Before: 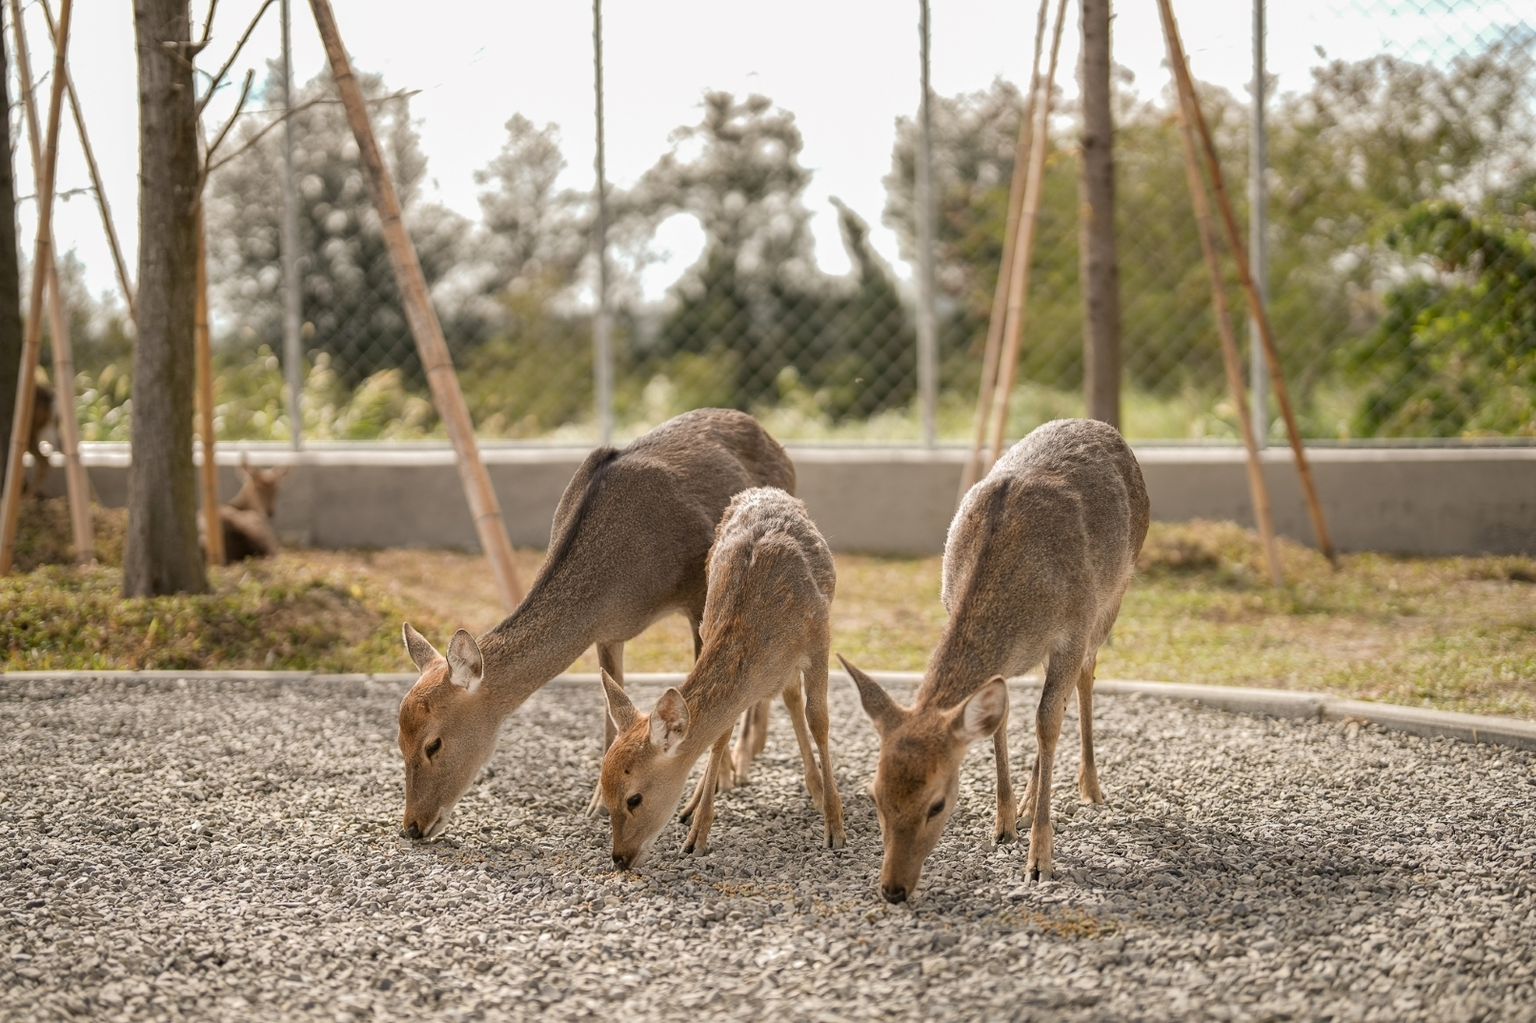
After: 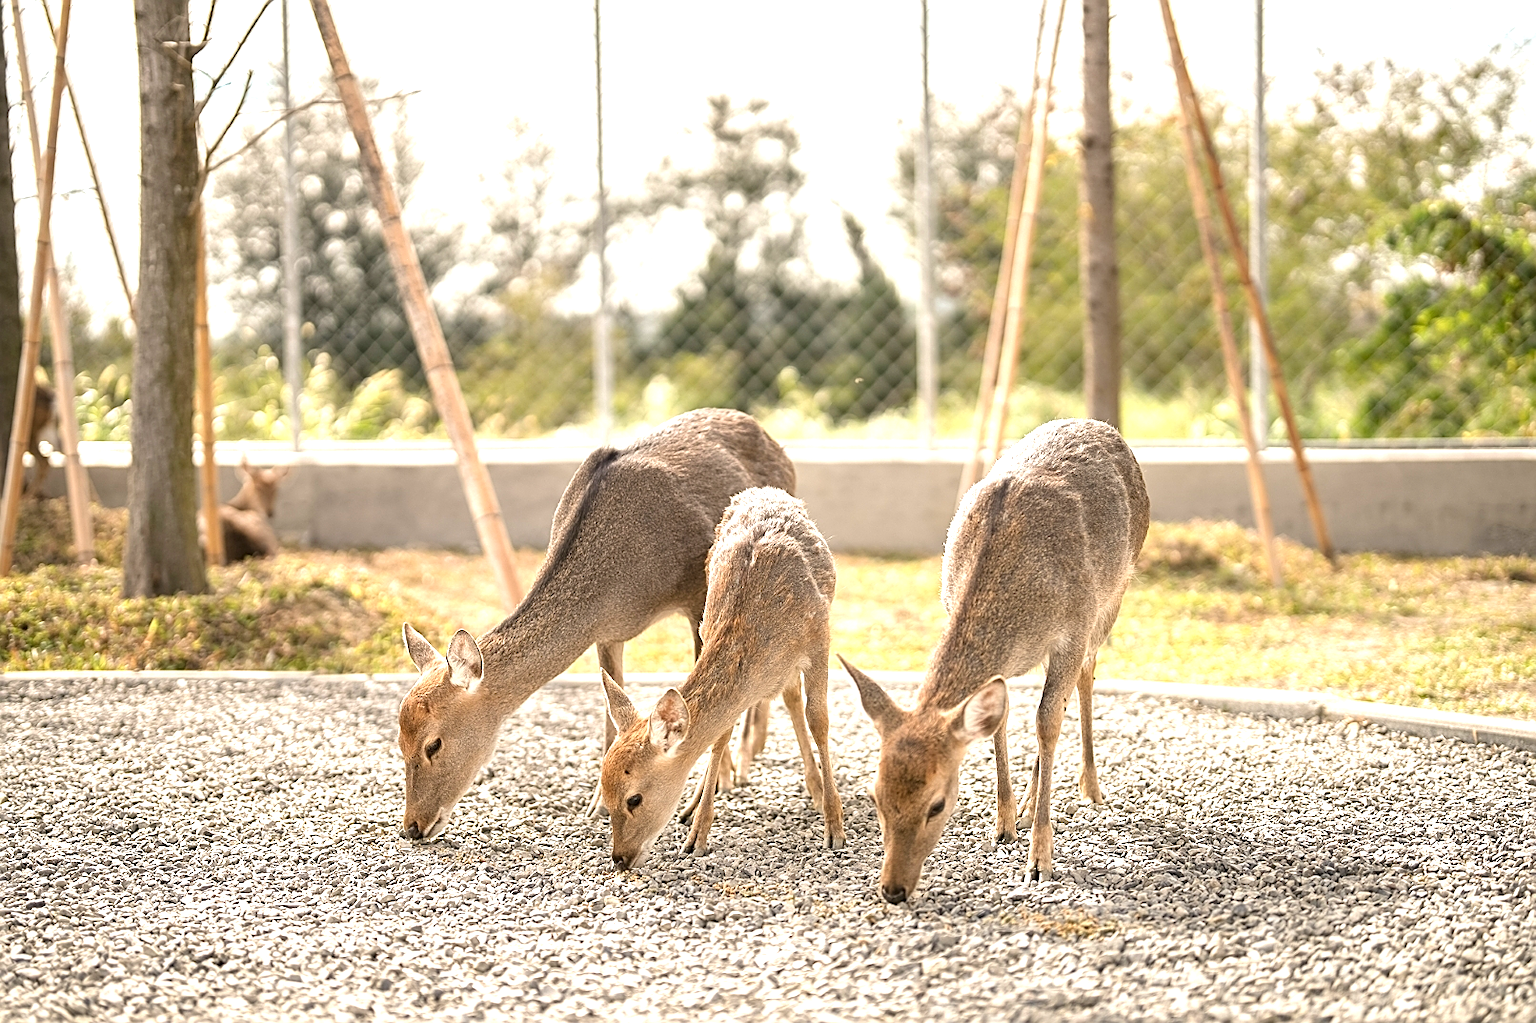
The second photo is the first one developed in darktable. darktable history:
sharpen: on, module defaults
exposure: black level correction 0, exposure 1.199 EV, compensate highlight preservation false
